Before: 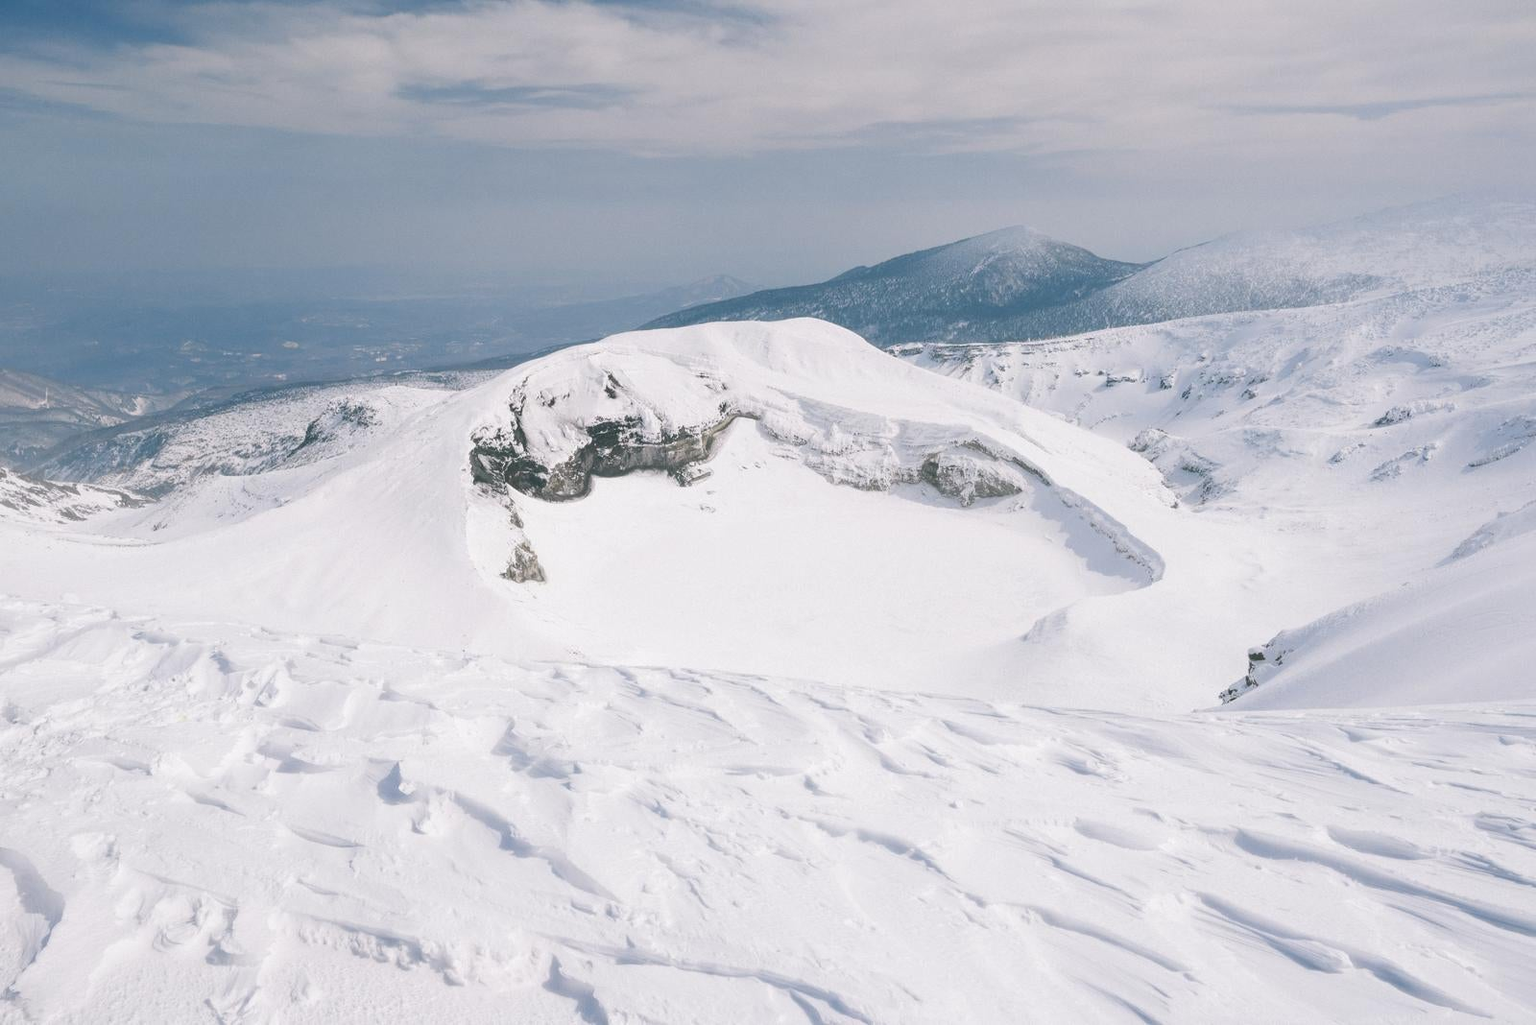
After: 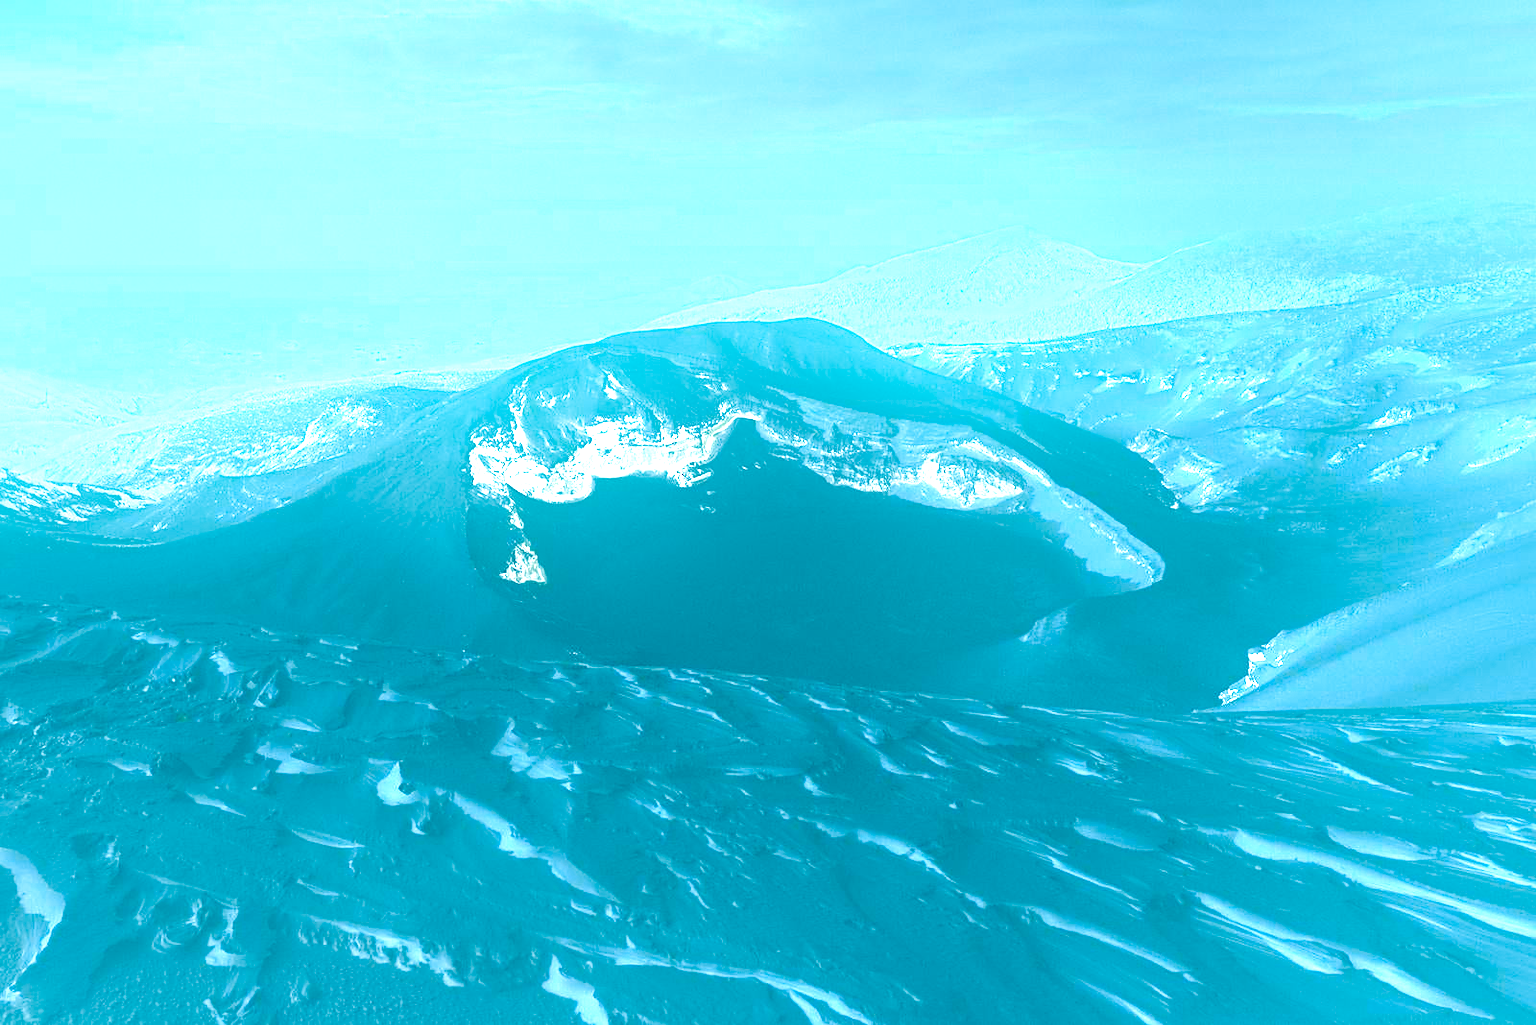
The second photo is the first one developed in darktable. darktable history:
exposure: black level correction 0.001, exposure 1.719 EV, compensate exposure bias true, compensate highlight preservation false
bloom: on, module defaults
tone curve: curves: ch0 [(0, 0) (0.003, 0.002) (0.011, 0.007) (0.025, 0.015) (0.044, 0.026) (0.069, 0.041) (0.1, 0.059) (0.136, 0.08) (0.177, 0.105) (0.224, 0.132) (0.277, 0.163) (0.335, 0.198) (0.399, 0.253) (0.468, 0.341) (0.543, 0.435) (0.623, 0.532) (0.709, 0.635) (0.801, 0.745) (0.898, 0.873) (1, 1)], preserve colors none
sharpen: radius 1.864, amount 0.398, threshold 1.271
color balance: lift [1.003, 0.993, 1.001, 1.007], gamma [1.018, 1.072, 0.959, 0.928], gain [0.974, 0.873, 1.031, 1.127]
